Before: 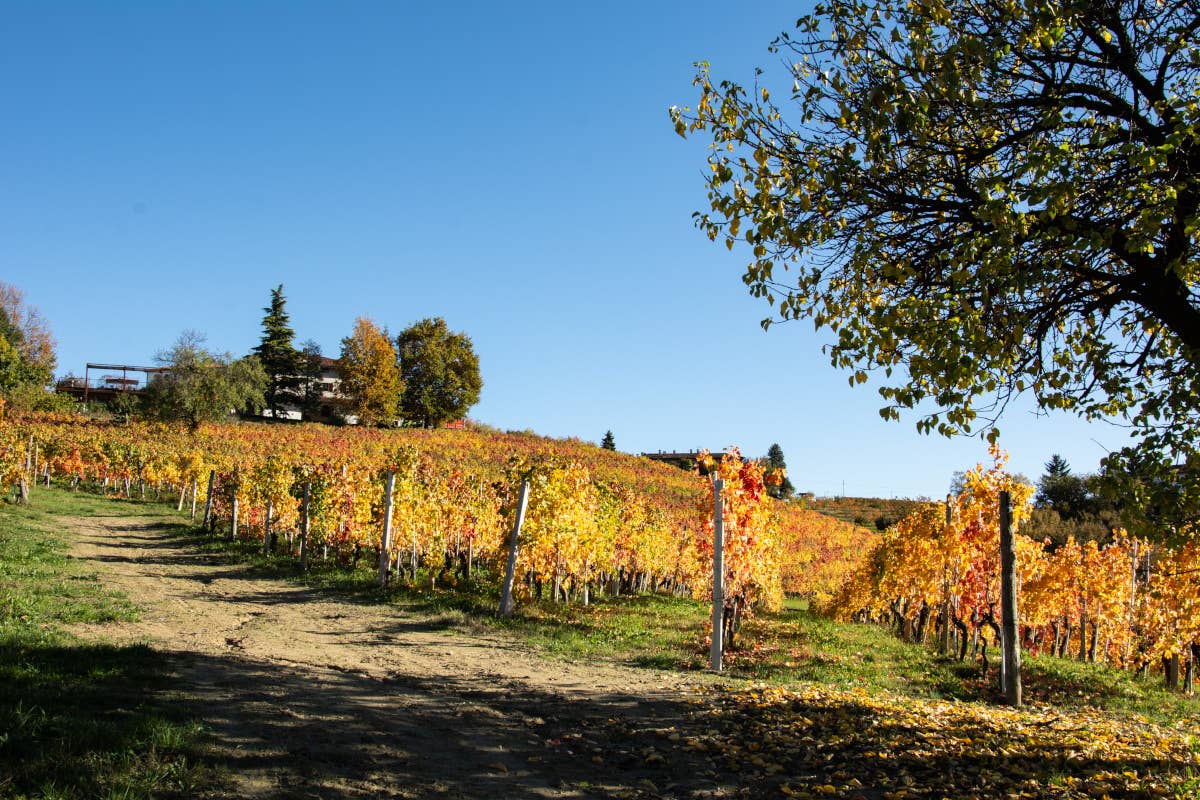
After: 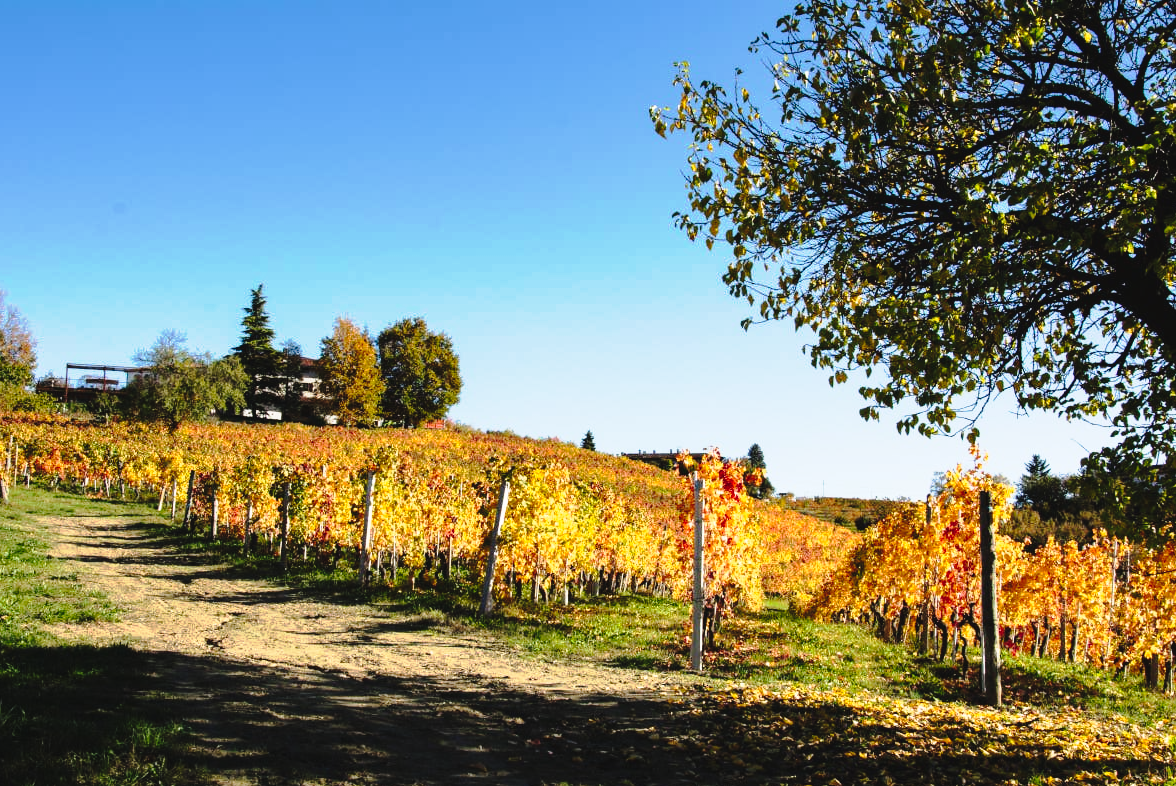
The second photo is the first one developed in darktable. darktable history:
tone curve: curves: ch0 [(0, 0.039) (0.194, 0.159) (0.469, 0.544) (0.693, 0.77) (0.751, 0.871) (1, 1)]; ch1 [(0, 0) (0.508, 0.506) (0.547, 0.563) (0.592, 0.631) (0.715, 0.706) (1, 1)]; ch2 [(0, 0) (0.243, 0.175) (0.362, 0.301) (0.492, 0.515) (0.544, 0.557) (0.595, 0.612) (0.631, 0.641) (1, 1)], preserve colors none
crop: left 1.703%, right 0.276%, bottom 1.661%
